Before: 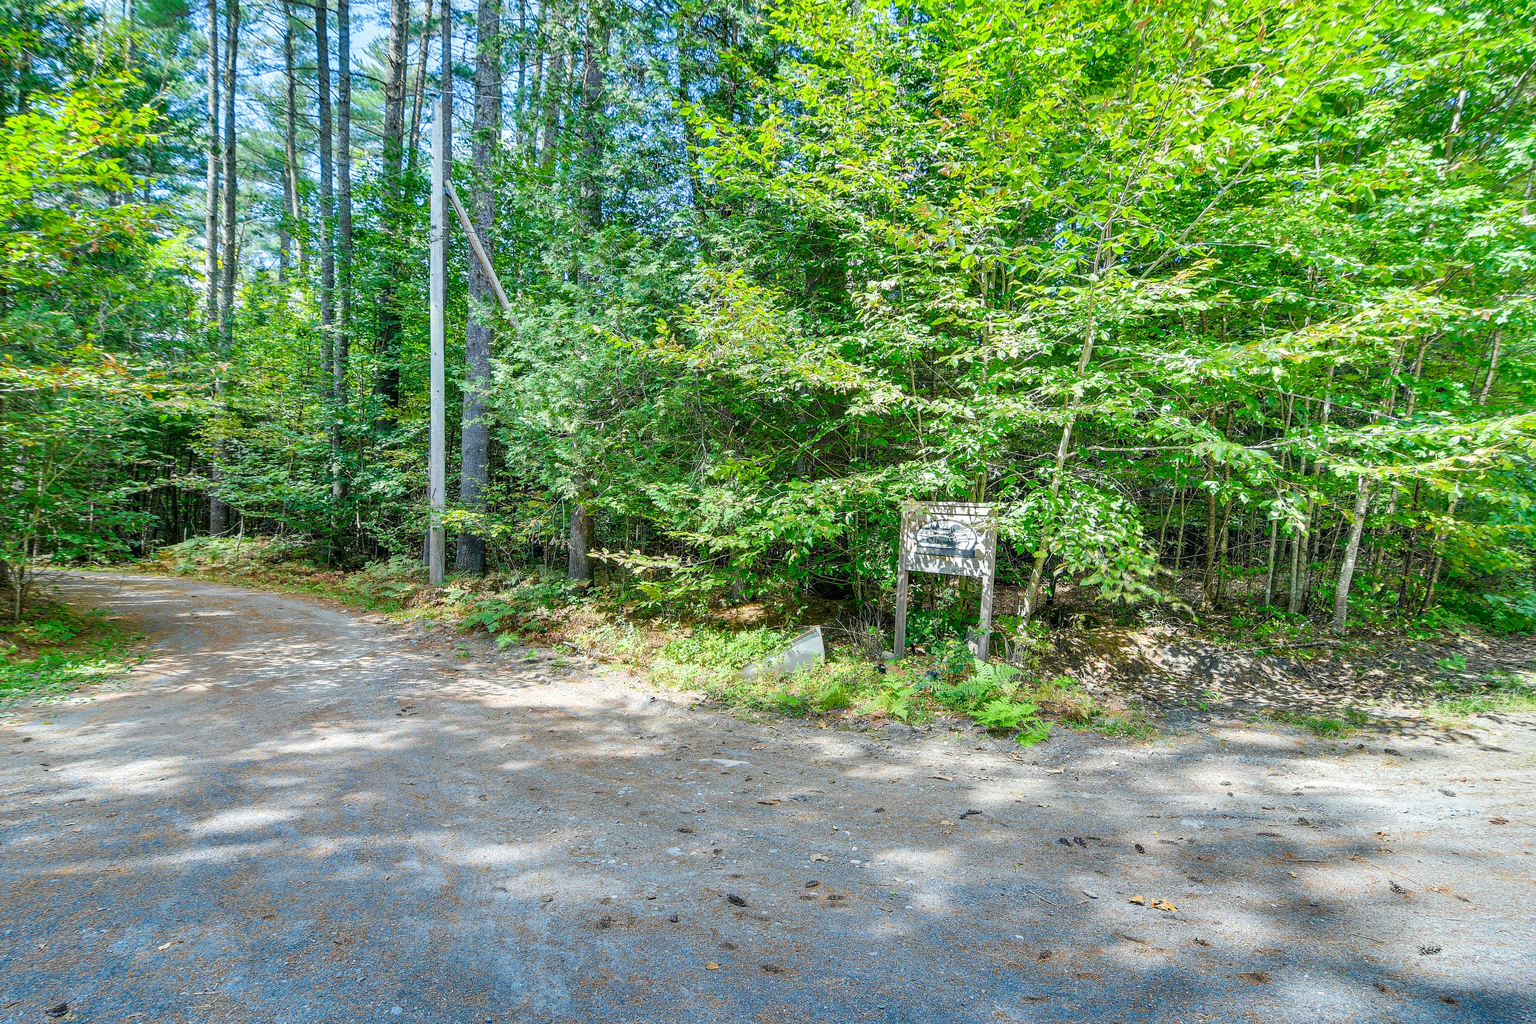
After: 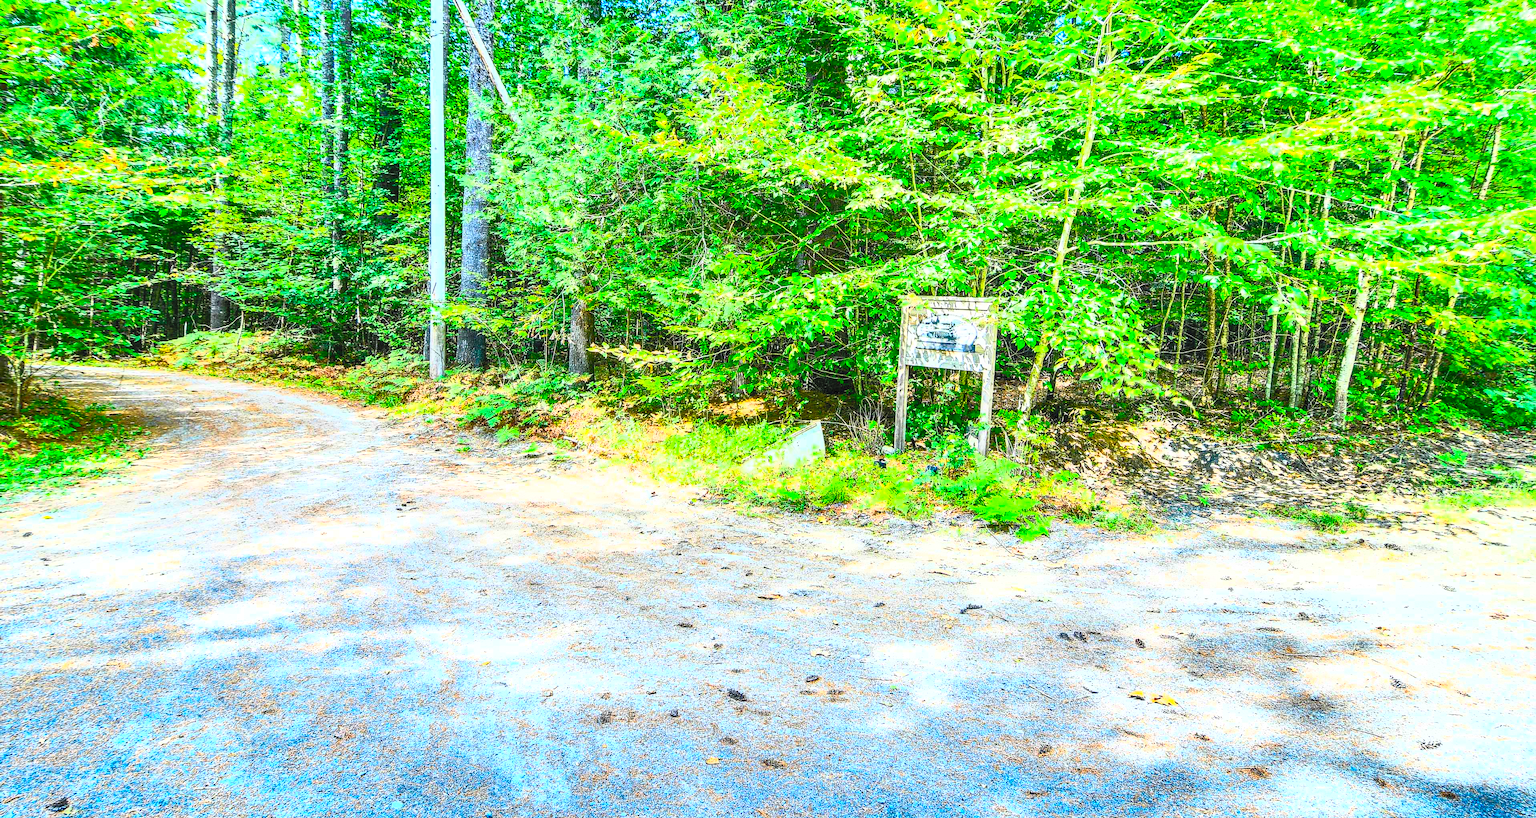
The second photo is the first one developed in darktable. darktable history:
local contrast: on, module defaults
crop and rotate: top 20.104%
contrast brightness saturation: contrast 0.996, brightness 0.981, saturation 0.994
